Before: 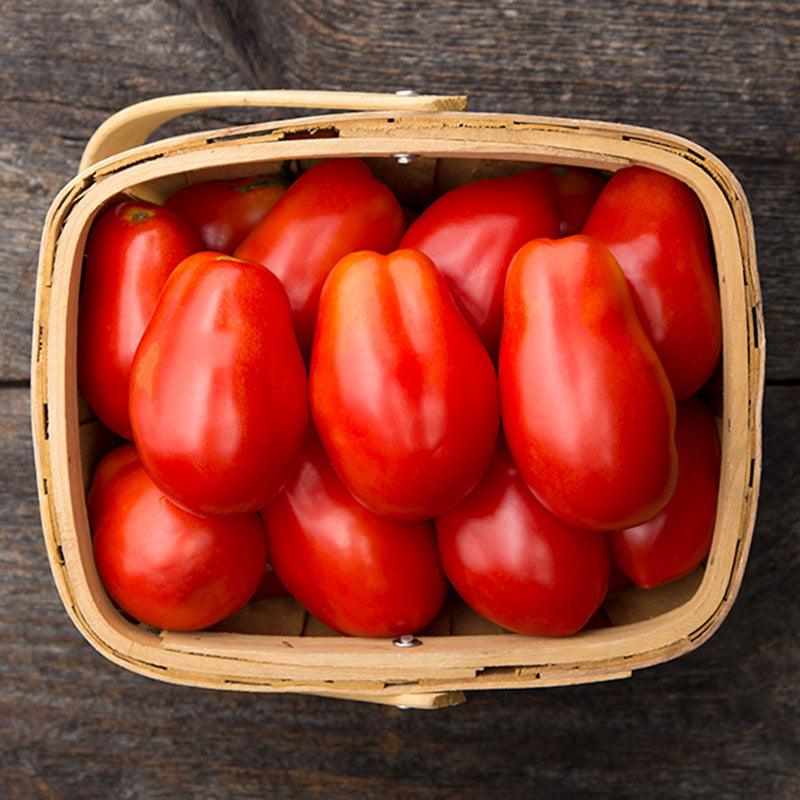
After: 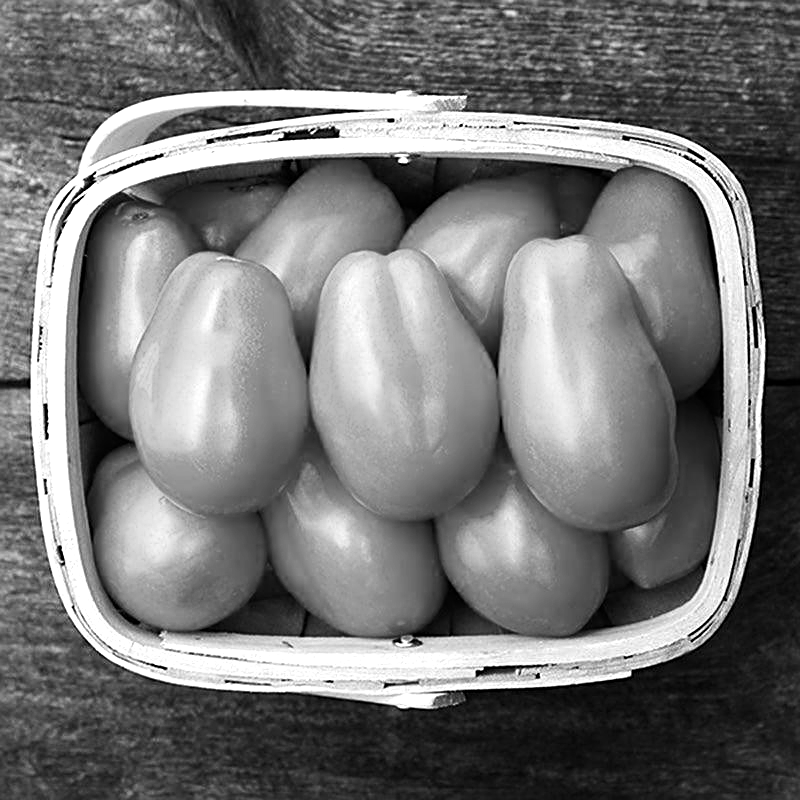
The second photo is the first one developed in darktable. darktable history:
monochrome: a 16.01, b -2.65, highlights 0.52
white balance: red 1.188, blue 1.11
tone equalizer: -8 EV -0.75 EV, -7 EV -0.7 EV, -6 EV -0.6 EV, -5 EV -0.4 EV, -3 EV 0.4 EV, -2 EV 0.6 EV, -1 EV 0.7 EV, +0 EV 0.75 EV, edges refinement/feathering 500, mask exposure compensation -1.57 EV, preserve details no
exposure: compensate highlight preservation false
sharpen: on, module defaults
